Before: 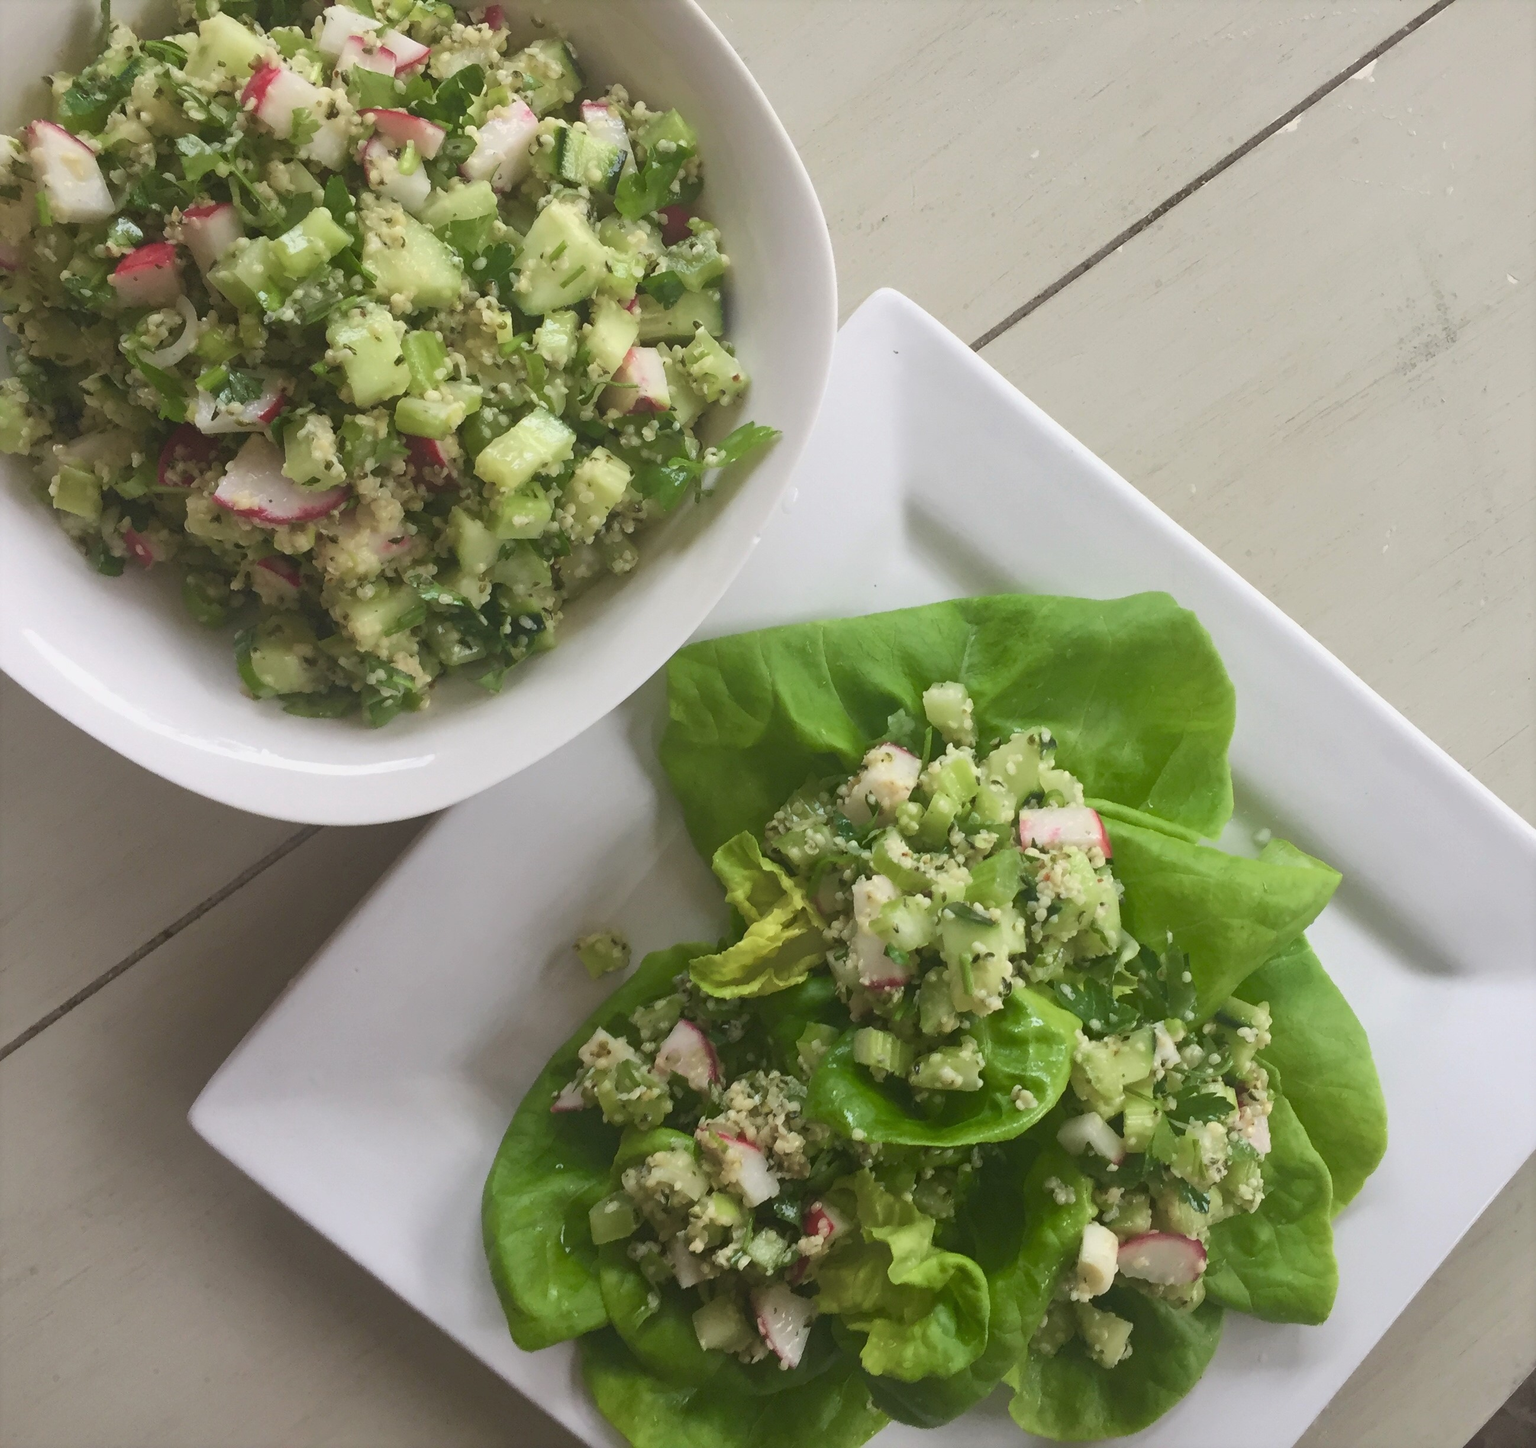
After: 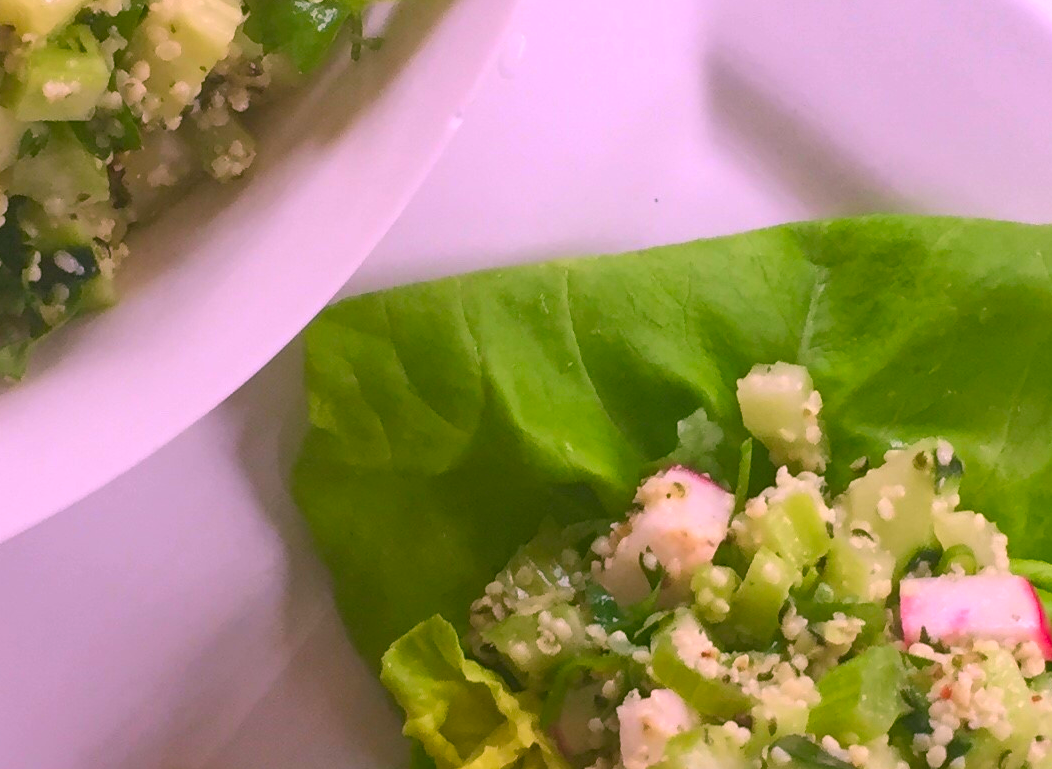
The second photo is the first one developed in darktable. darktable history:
color correction: highlights a* 19.46, highlights b* -12.14, saturation 1.66
crop: left 31.733%, top 32.279%, right 27.723%, bottom 36.301%
tone equalizer: edges refinement/feathering 500, mask exposure compensation -1.57 EV, preserve details no
